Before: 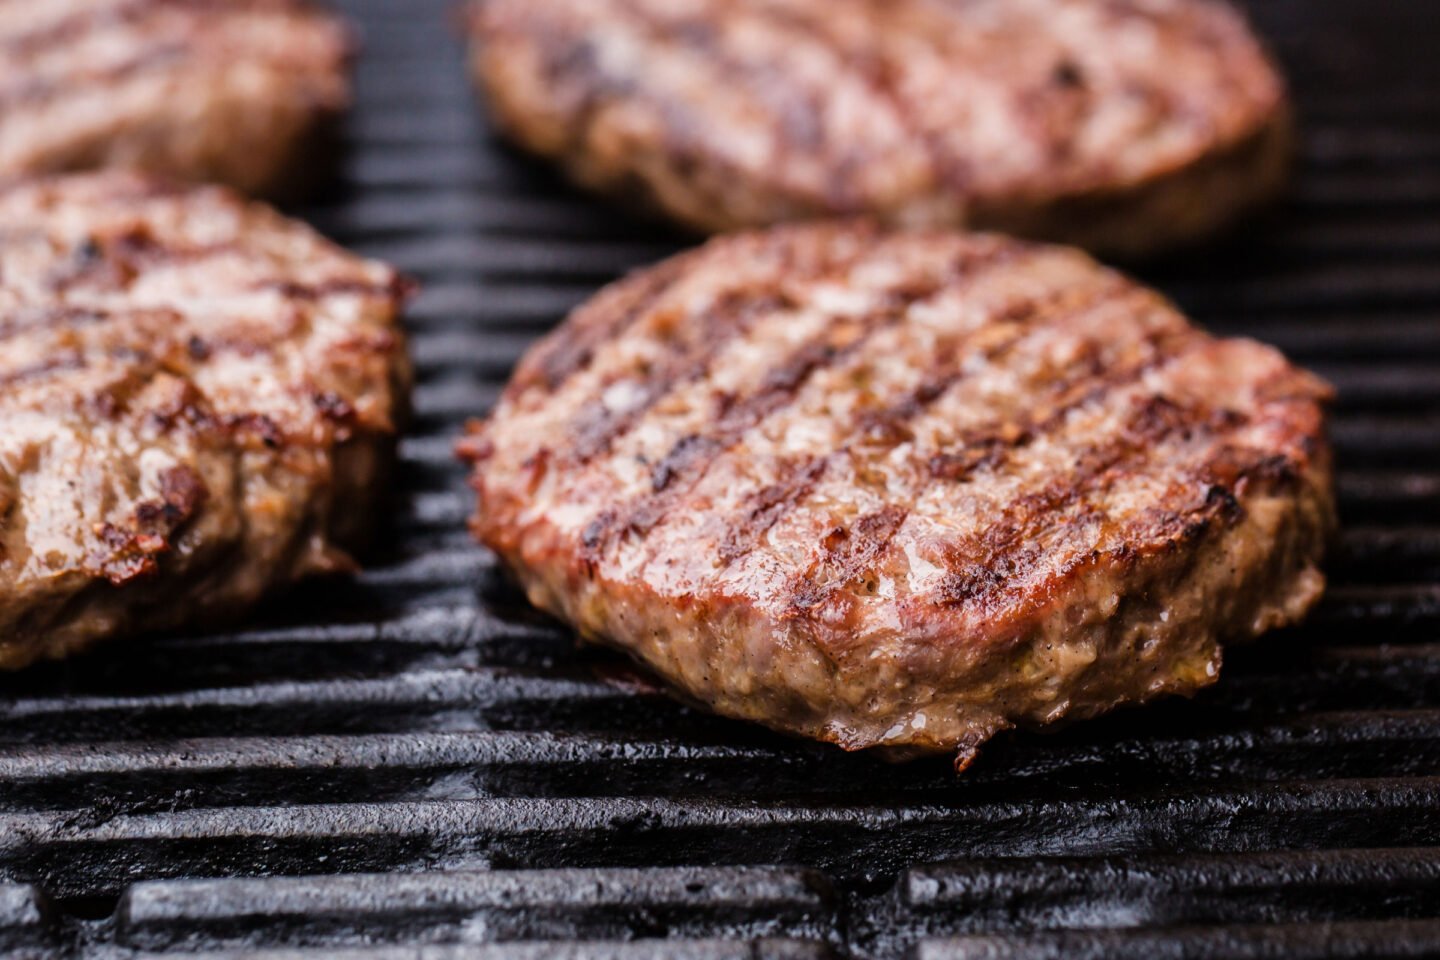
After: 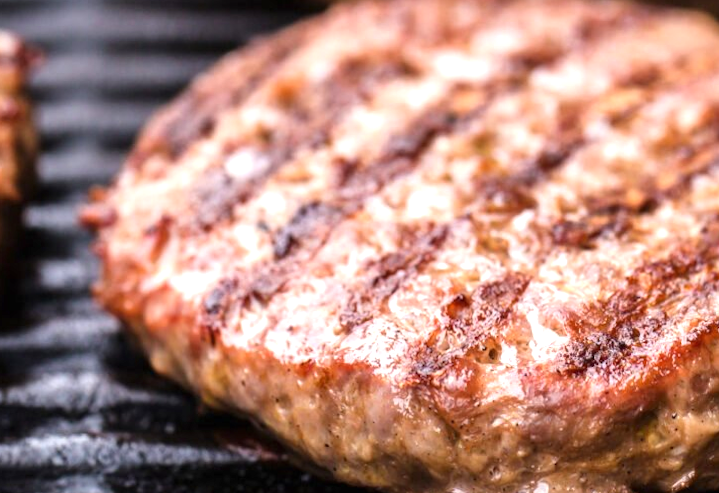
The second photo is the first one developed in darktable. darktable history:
rotate and perspective: lens shift (horizontal) -0.055, automatic cropping off
exposure: black level correction 0, exposure 0.7 EV, compensate exposure bias true, compensate highlight preservation false
crop: left 25%, top 25%, right 25%, bottom 25%
